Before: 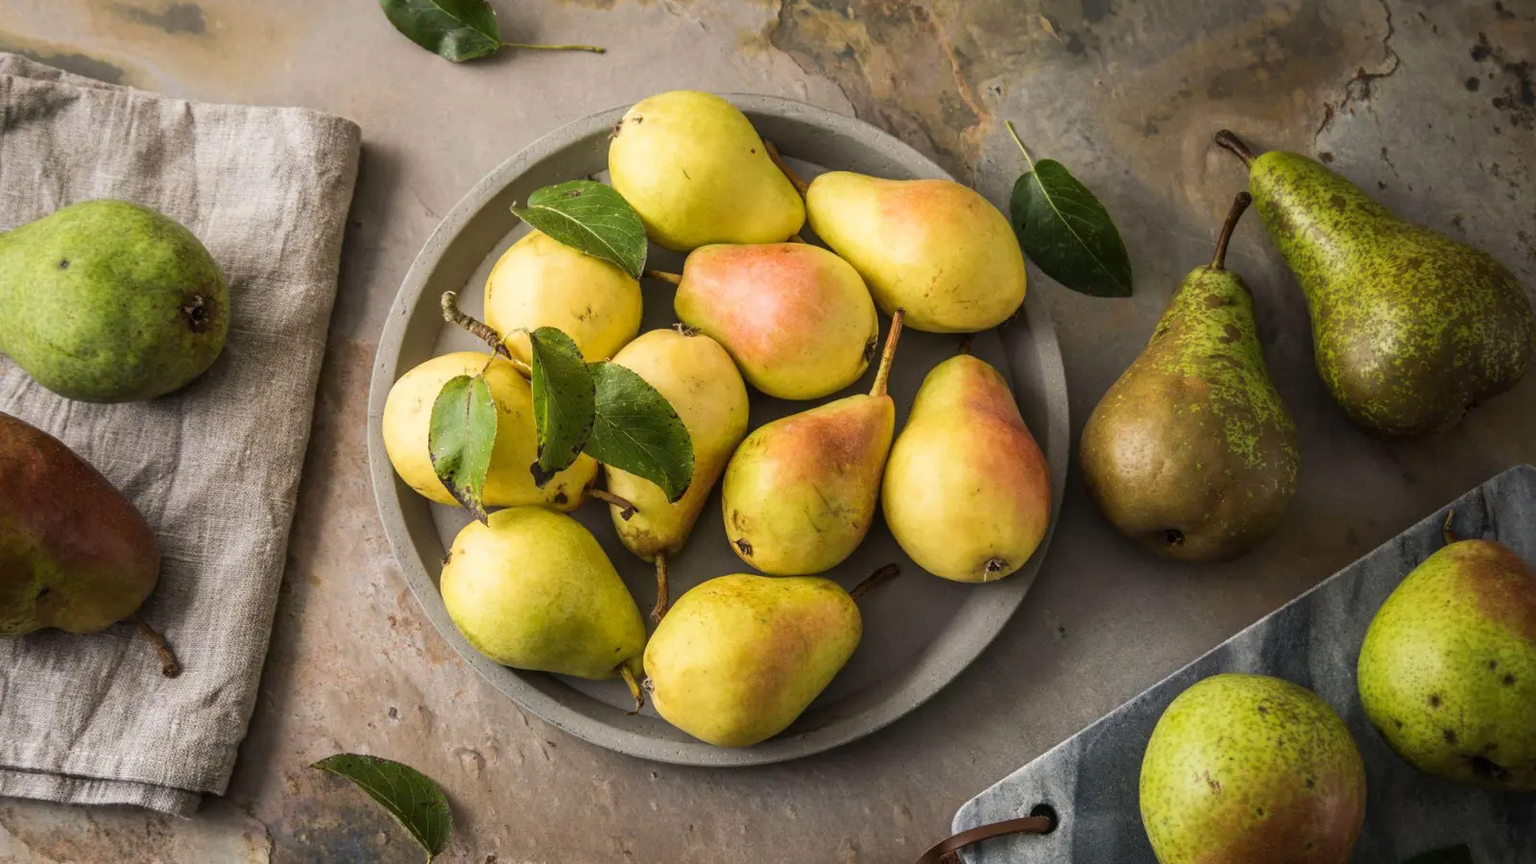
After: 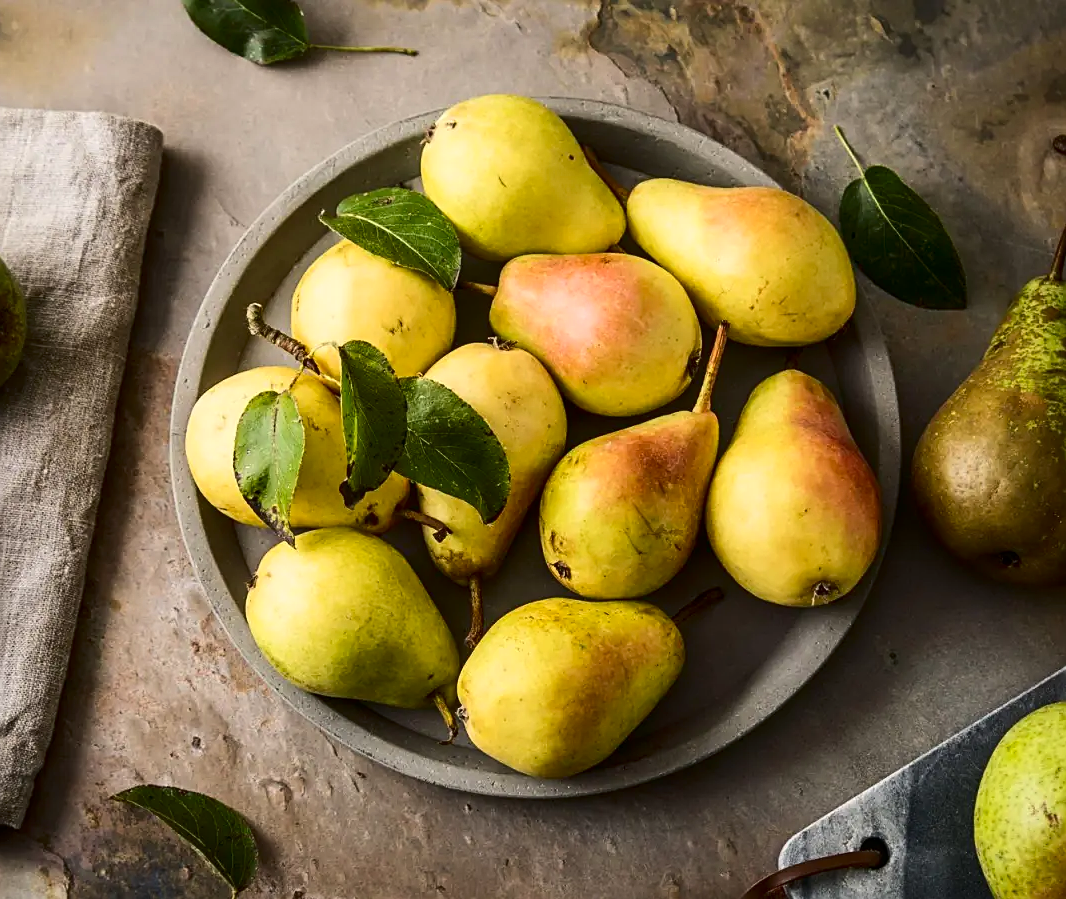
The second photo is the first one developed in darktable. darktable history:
crop and rotate: left 13.391%, right 19.948%
contrast brightness saturation: contrast 0.202, brightness -0.11, saturation 0.101
sharpen: on, module defaults
